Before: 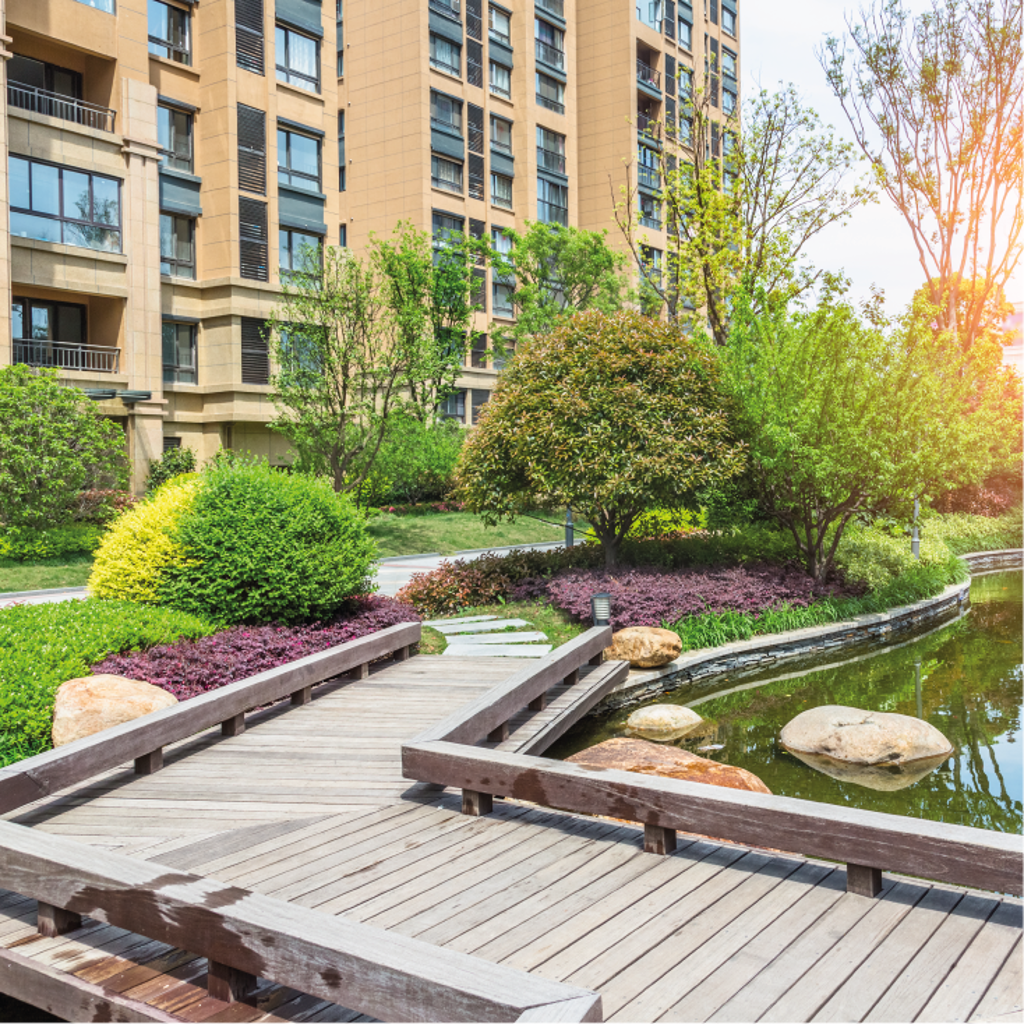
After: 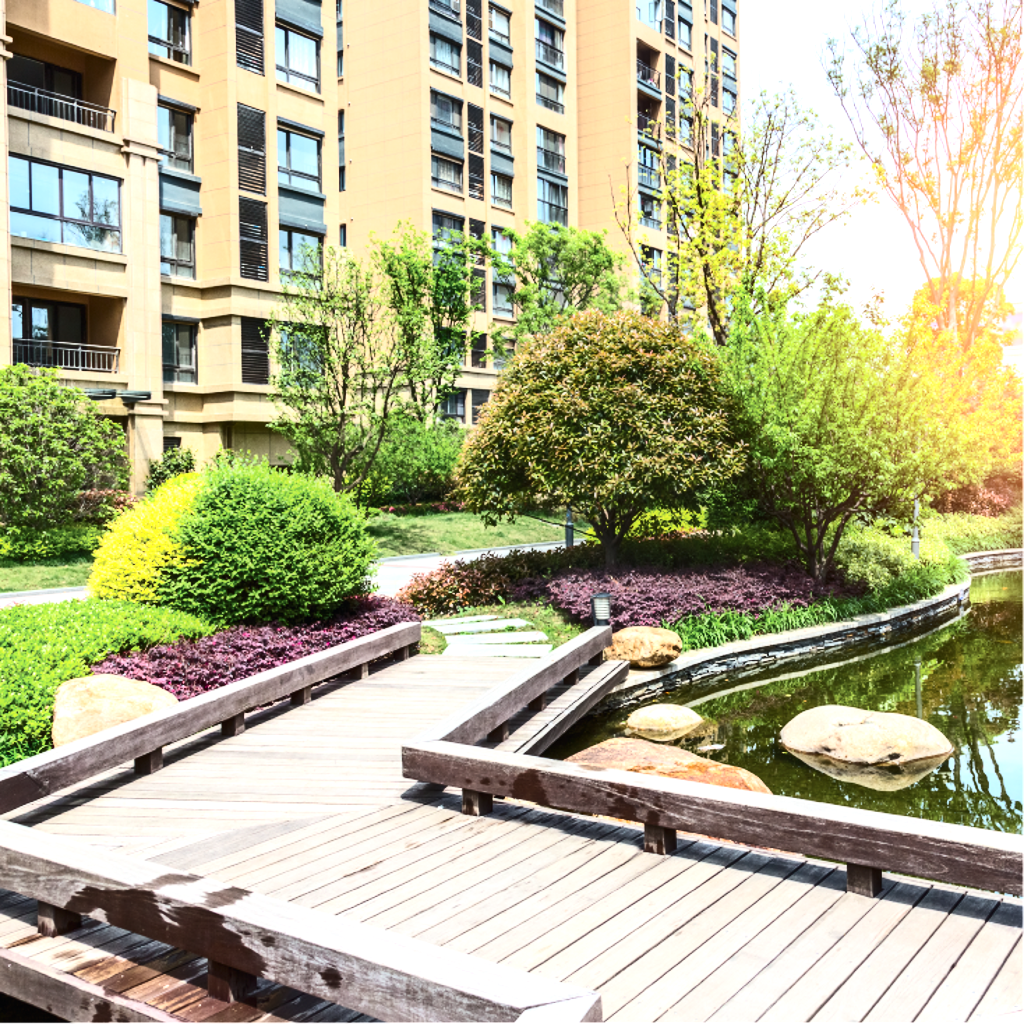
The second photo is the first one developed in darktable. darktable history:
tone equalizer: -8 EV -0.001 EV, -7 EV 0.001 EV, -6 EV -0.002 EV, -5 EV -0.003 EV, -4 EV -0.062 EV, -3 EV -0.222 EV, -2 EV -0.267 EV, -1 EV 0.105 EV, +0 EV 0.303 EV
contrast brightness saturation: contrast 0.28
exposure: exposure 0.207 EV, compensate highlight preservation false
